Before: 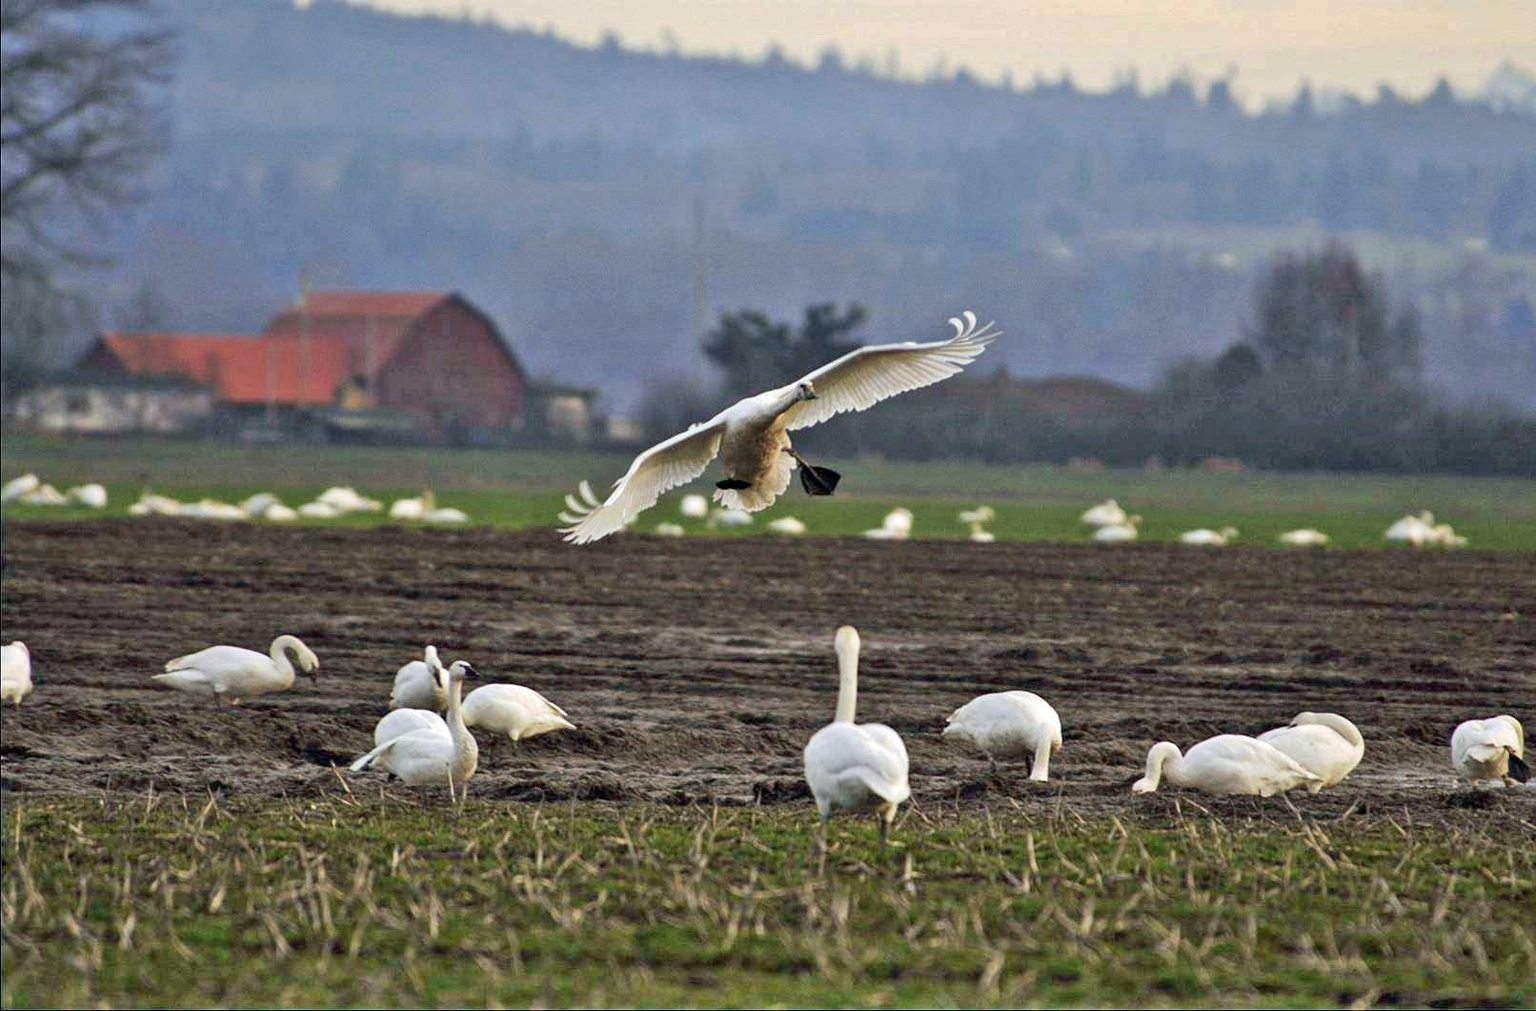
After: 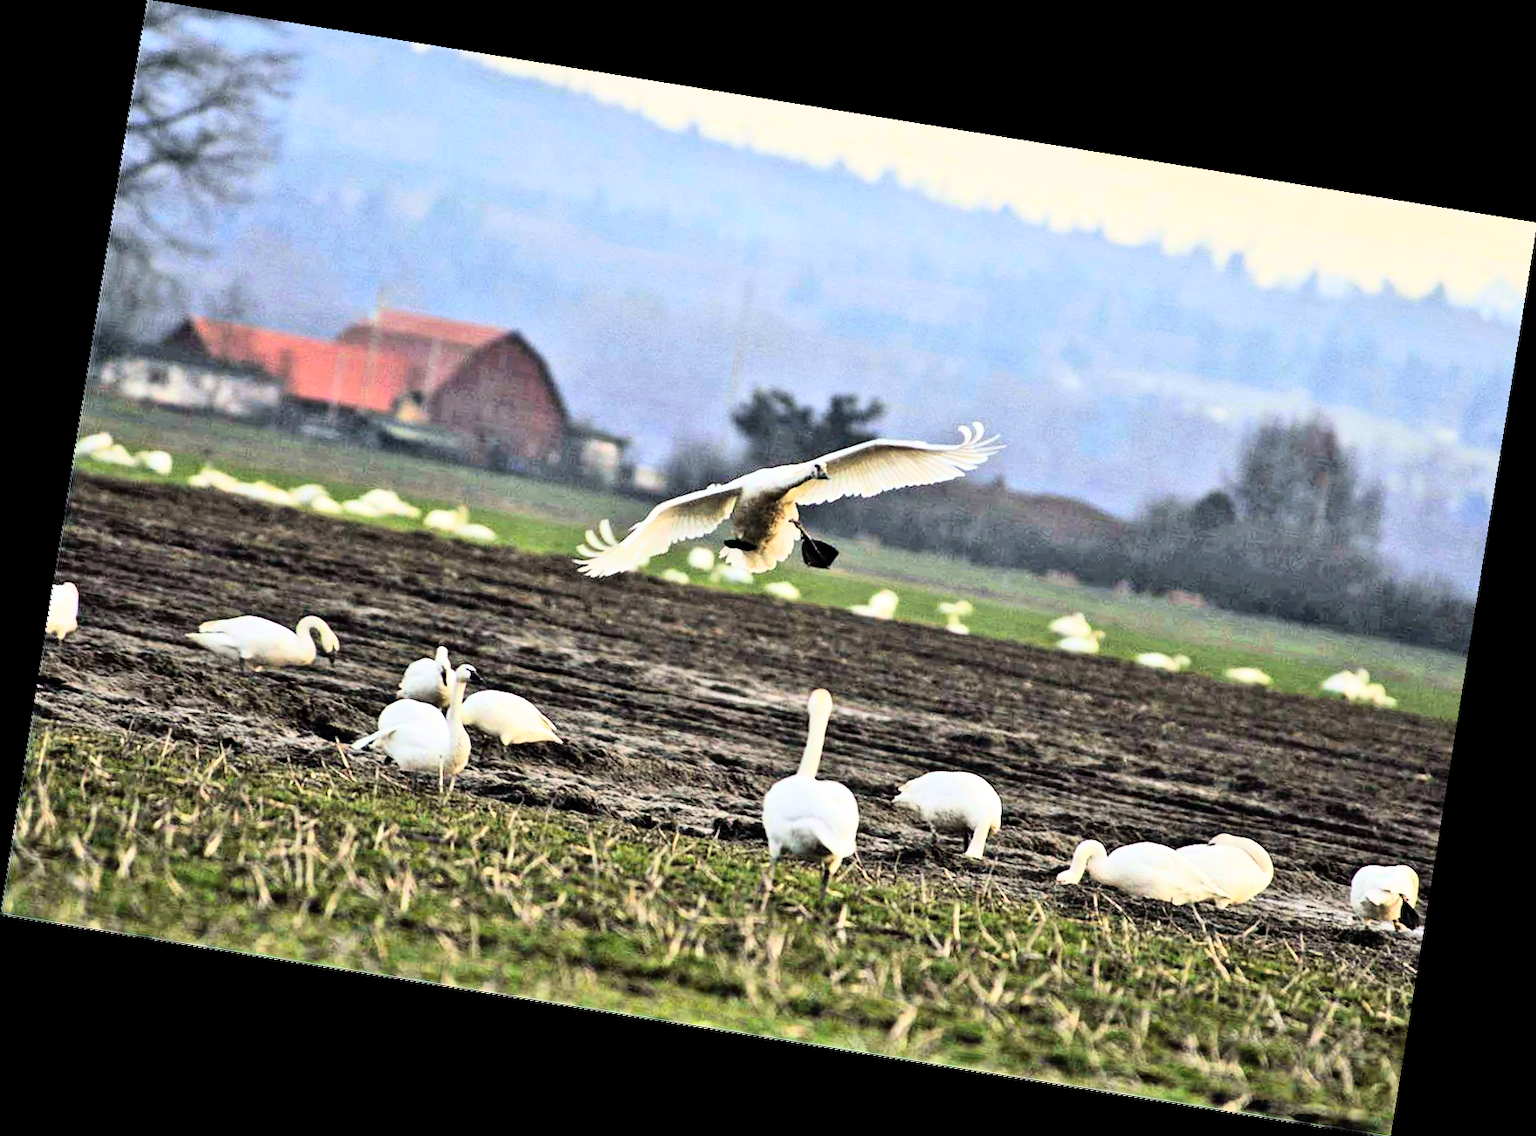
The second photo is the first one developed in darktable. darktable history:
rgb curve: curves: ch0 [(0, 0) (0.21, 0.15) (0.24, 0.21) (0.5, 0.75) (0.75, 0.96) (0.89, 0.99) (1, 1)]; ch1 [(0, 0.02) (0.21, 0.13) (0.25, 0.2) (0.5, 0.67) (0.75, 0.9) (0.89, 0.97) (1, 1)]; ch2 [(0, 0.02) (0.21, 0.13) (0.25, 0.2) (0.5, 0.67) (0.75, 0.9) (0.89, 0.97) (1, 1)], compensate middle gray true
rotate and perspective: rotation 9.12°, automatic cropping off
